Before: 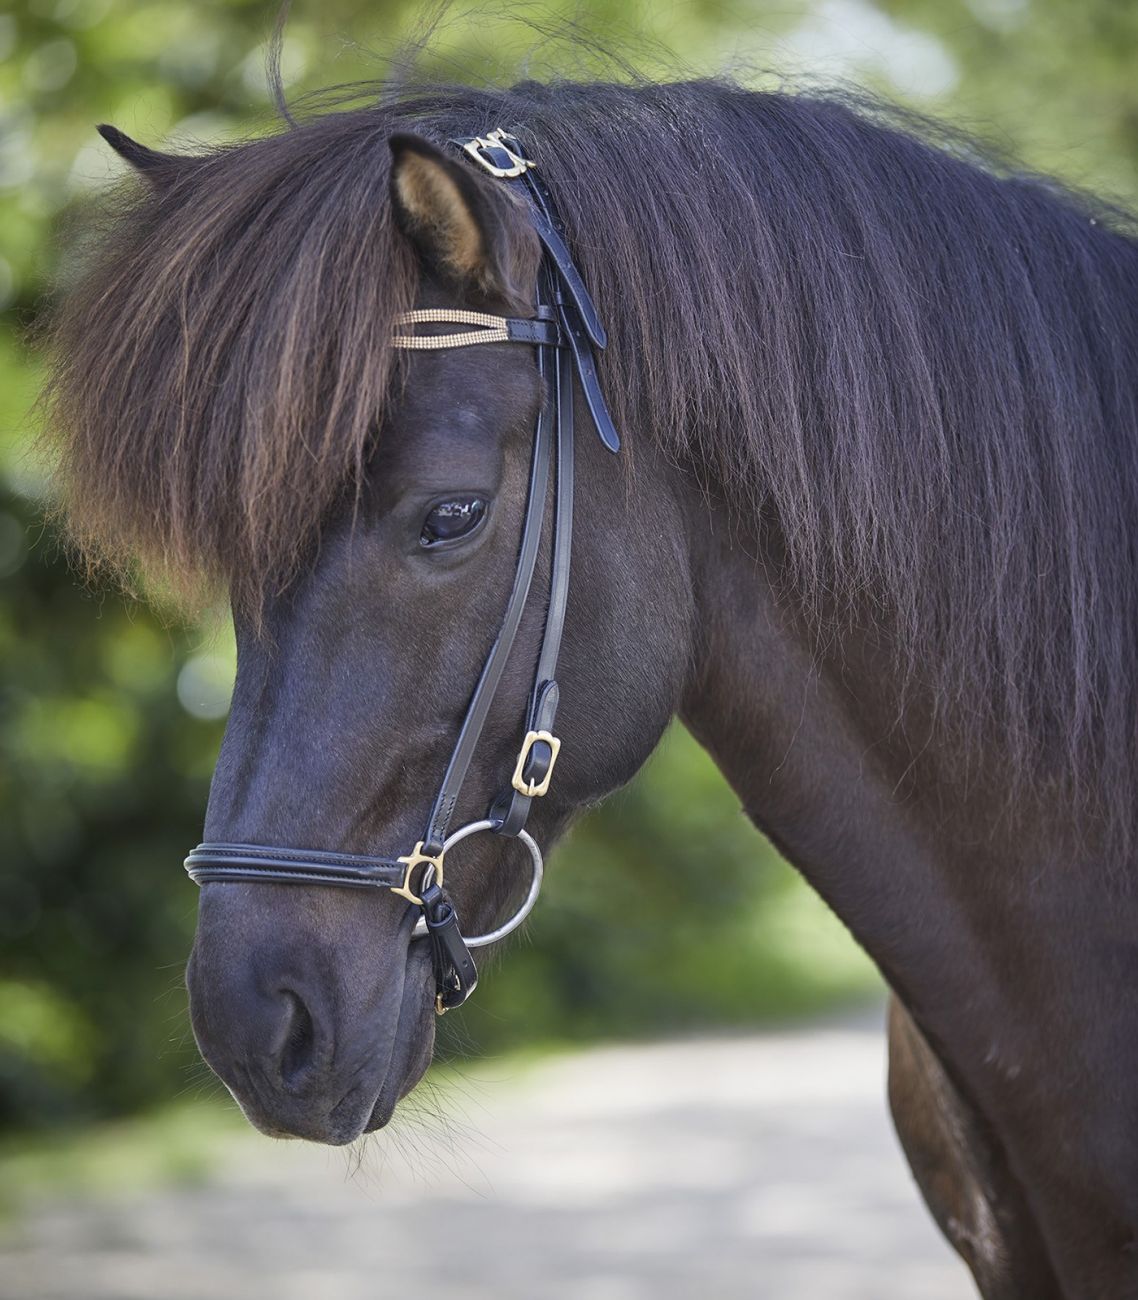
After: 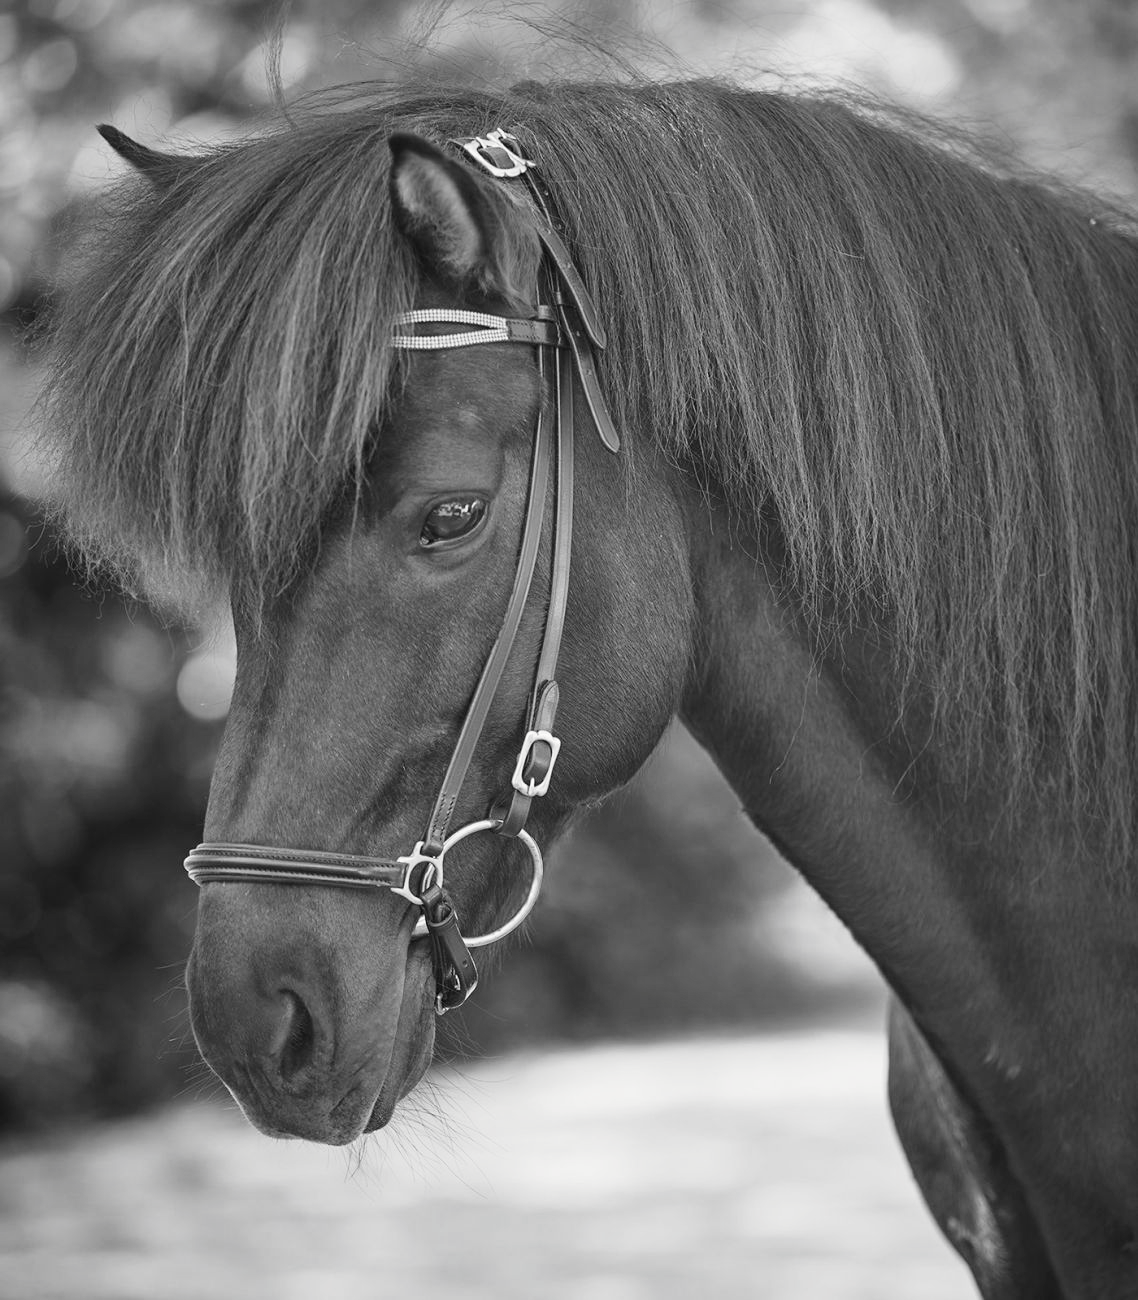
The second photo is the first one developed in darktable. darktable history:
tone curve: curves: ch0 [(0, 0) (0.003, 0.019) (0.011, 0.019) (0.025, 0.026) (0.044, 0.043) (0.069, 0.066) (0.1, 0.095) (0.136, 0.133) (0.177, 0.181) (0.224, 0.233) (0.277, 0.302) (0.335, 0.375) (0.399, 0.452) (0.468, 0.532) (0.543, 0.609) (0.623, 0.695) (0.709, 0.775) (0.801, 0.865) (0.898, 0.932) (1, 1)], preserve colors none
color look up table: target L [97.23, 95.84, 88.12, 83.84, 89.53, 79.52, 77.34, 77.71, 76.25, 50.17, 71.1, 62.08, 60.17, 48.84, 38.8, 48.84, 44.82, 17.69, 7.247, 201, 84.2, 83.12, 72.94, 65.49, 67.74, 58.38, 68.12, 63.6, 37.13, 33.18, 34.03, 23.97, 13.87, 90.24, 89.53, 86.7, 73.31, 67.37, 82.76, 63.22, 44, 30.59, 35.16, 15.64, 89.53, 86.7, 79.88, 42.37, 44.82], target a [-0.099, -0.099, -0.003, -0.002, -0.002, 0 ×4, 0.001, 0 ×4, 0.001, 0 ×6, -0.001, 0, -0.001, 0, 0.001, 0, 0, 0.001, 0, 0.001, 0, 0, -0.003, -0.002, -0.003, 0 ×6, 0.001, 0, -0.002, -0.003, 0, 0, 0], target b [1.22, 1.224, 0.024, 0.023, 0.024, 0.001 ×4, -0.004, 0.001, 0.002, 0.002, 0.001, -0.003, 0.001, 0.001, -0.002, 0.004, -0.001, 0.001, 0.002, 0.001, 0.002, 0.001, -0.004, 0.001, 0.002, -0.003, 0.001, -0.003, 0, -0.002, 0.024, 0.024, 0.024, 0.001, 0.001, 0.001, 0.002, 0.001, -0.003, -0.003, 0, 0.024, 0.024, 0.001, -0.003, 0.001], num patches 49
